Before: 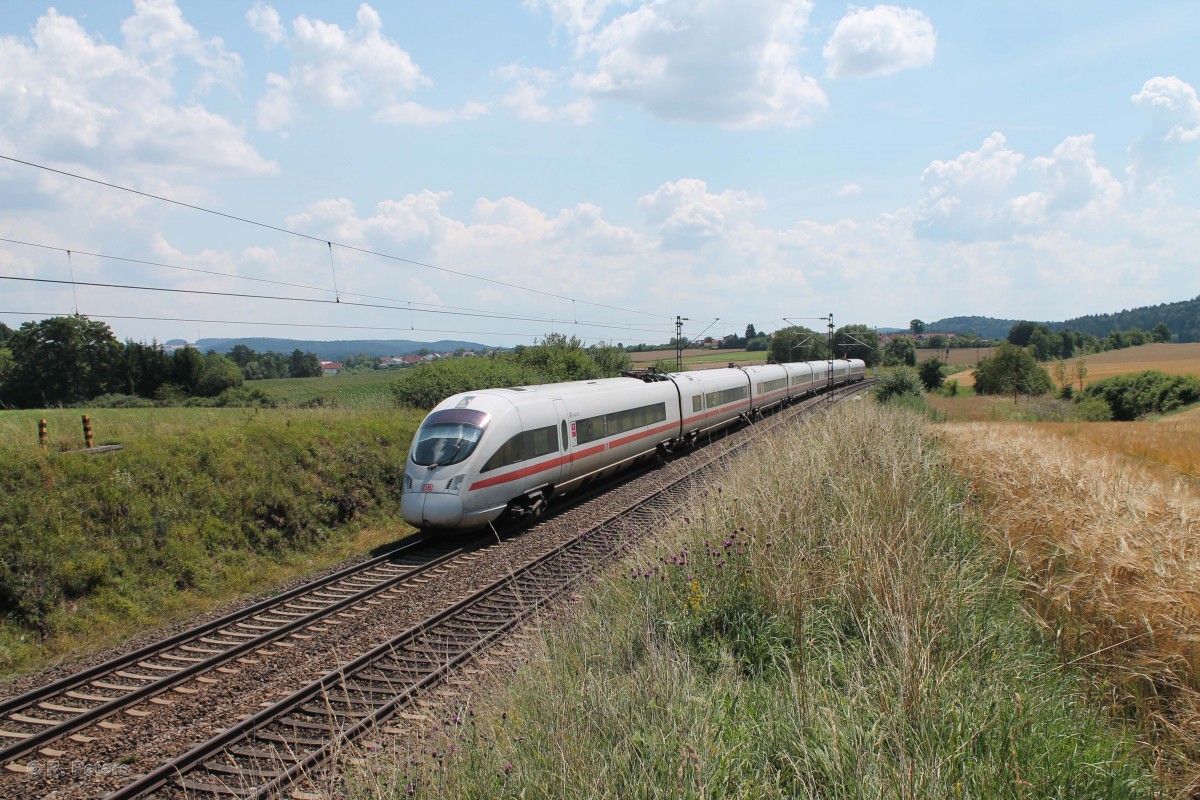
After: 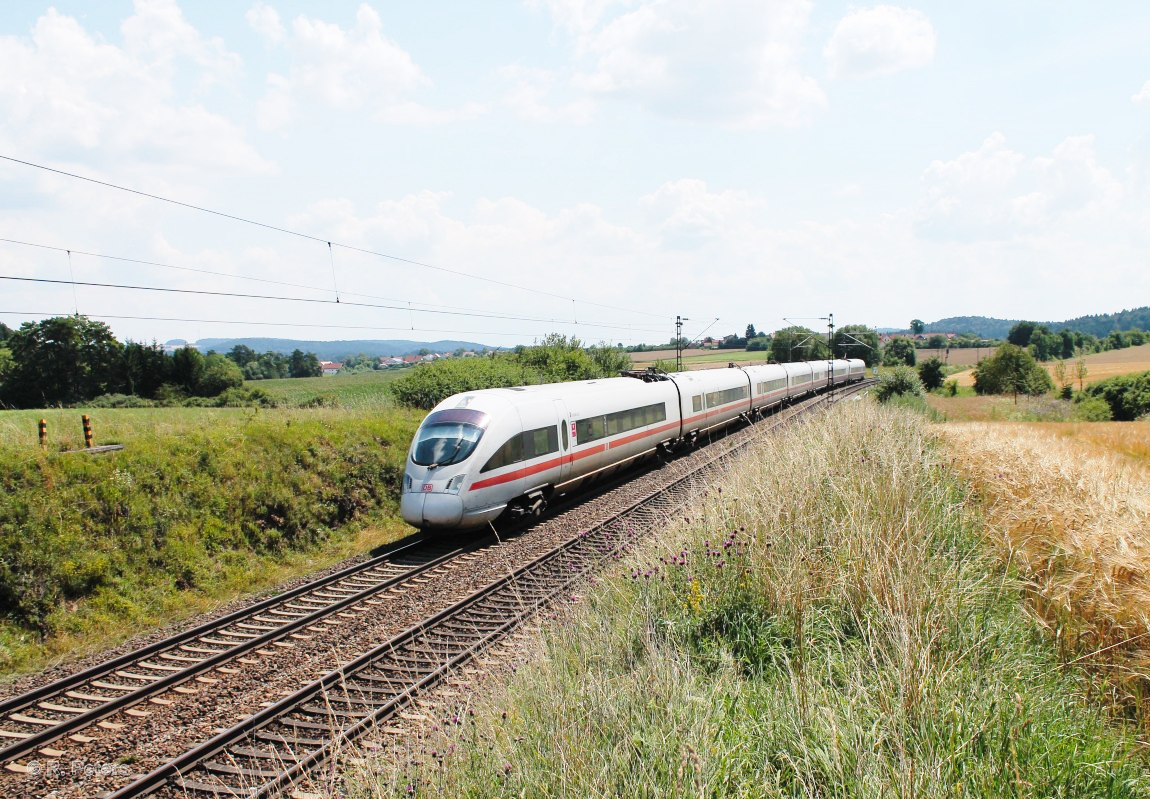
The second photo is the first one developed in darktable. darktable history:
base curve: curves: ch0 [(0, 0) (0.028, 0.03) (0.121, 0.232) (0.46, 0.748) (0.859, 0.968) (1, 1)], preserve colors none
crop: right 4.126%, bottom 0.031%
